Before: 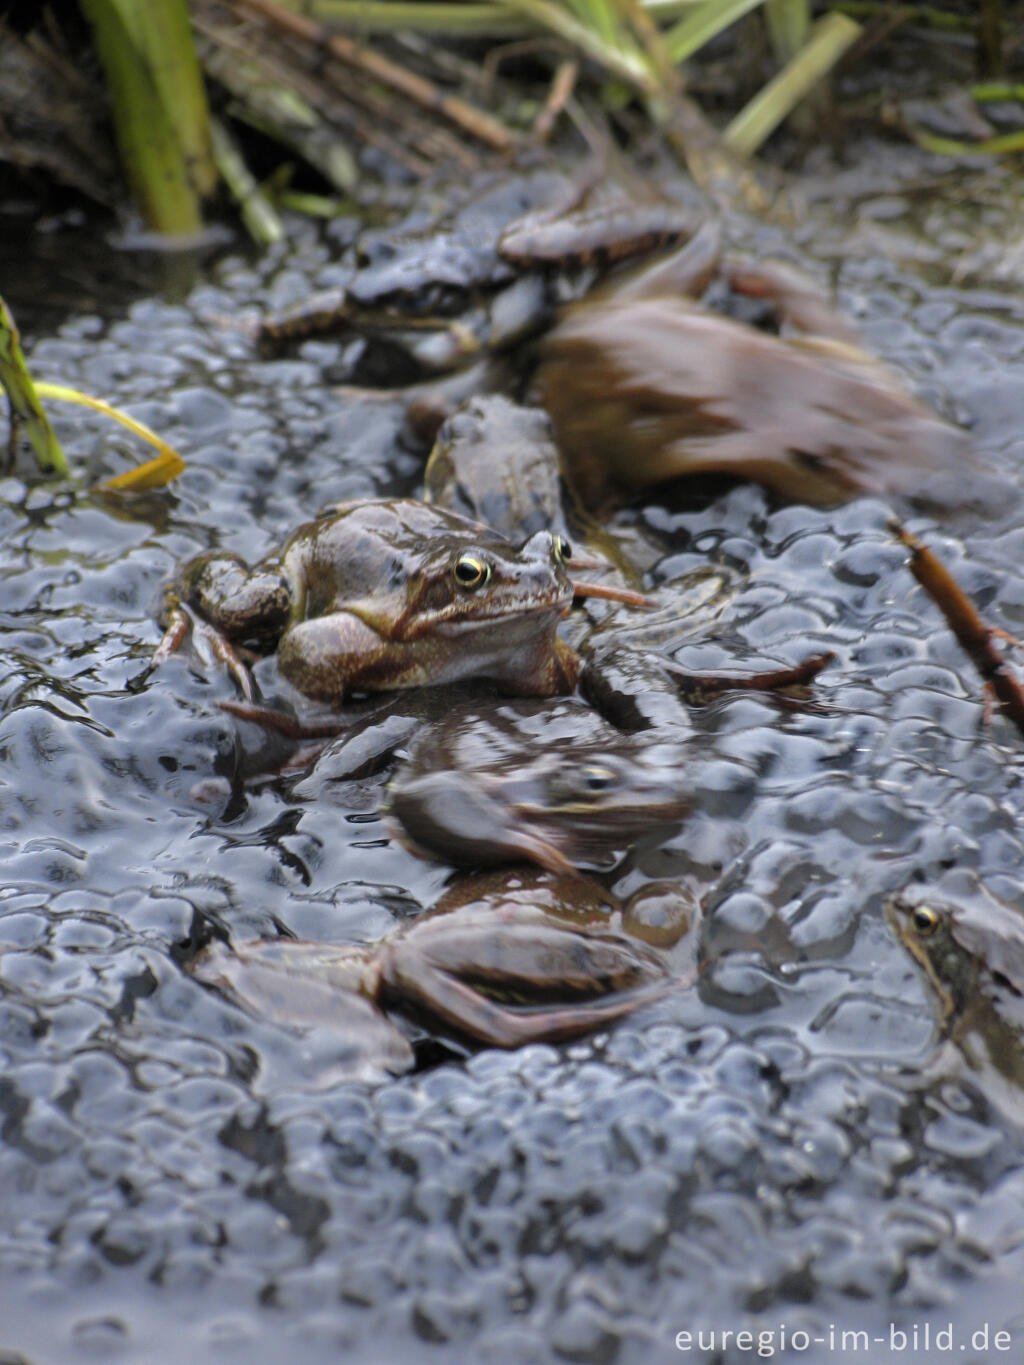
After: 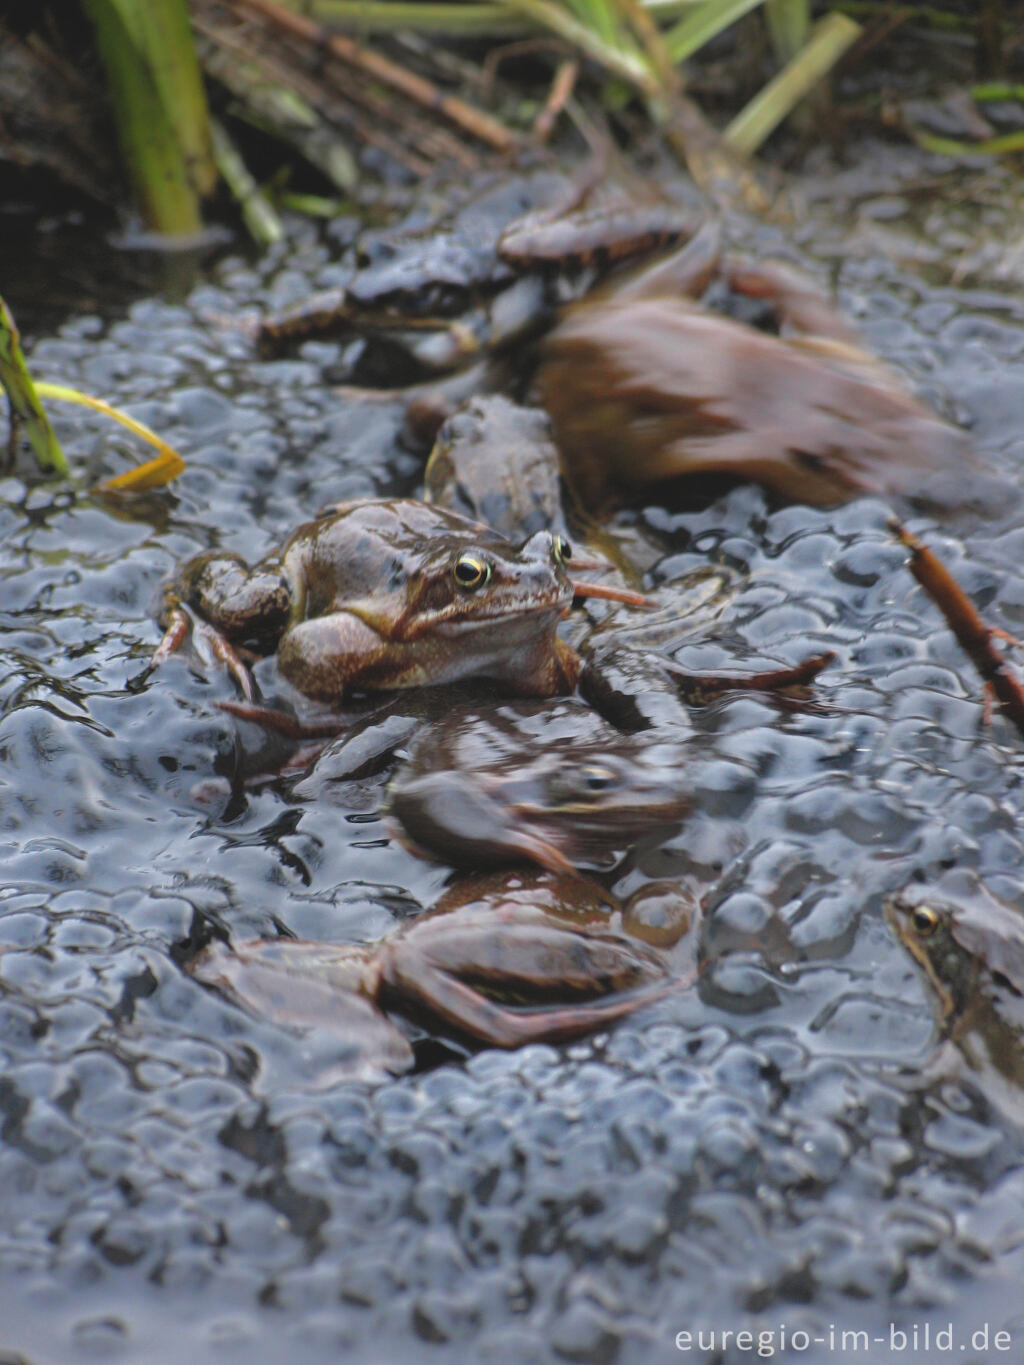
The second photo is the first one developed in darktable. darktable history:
exposure: black level correction -0.014, exposure -0.185 EV, compensate exposure bias true, compensate highlight preservation false
